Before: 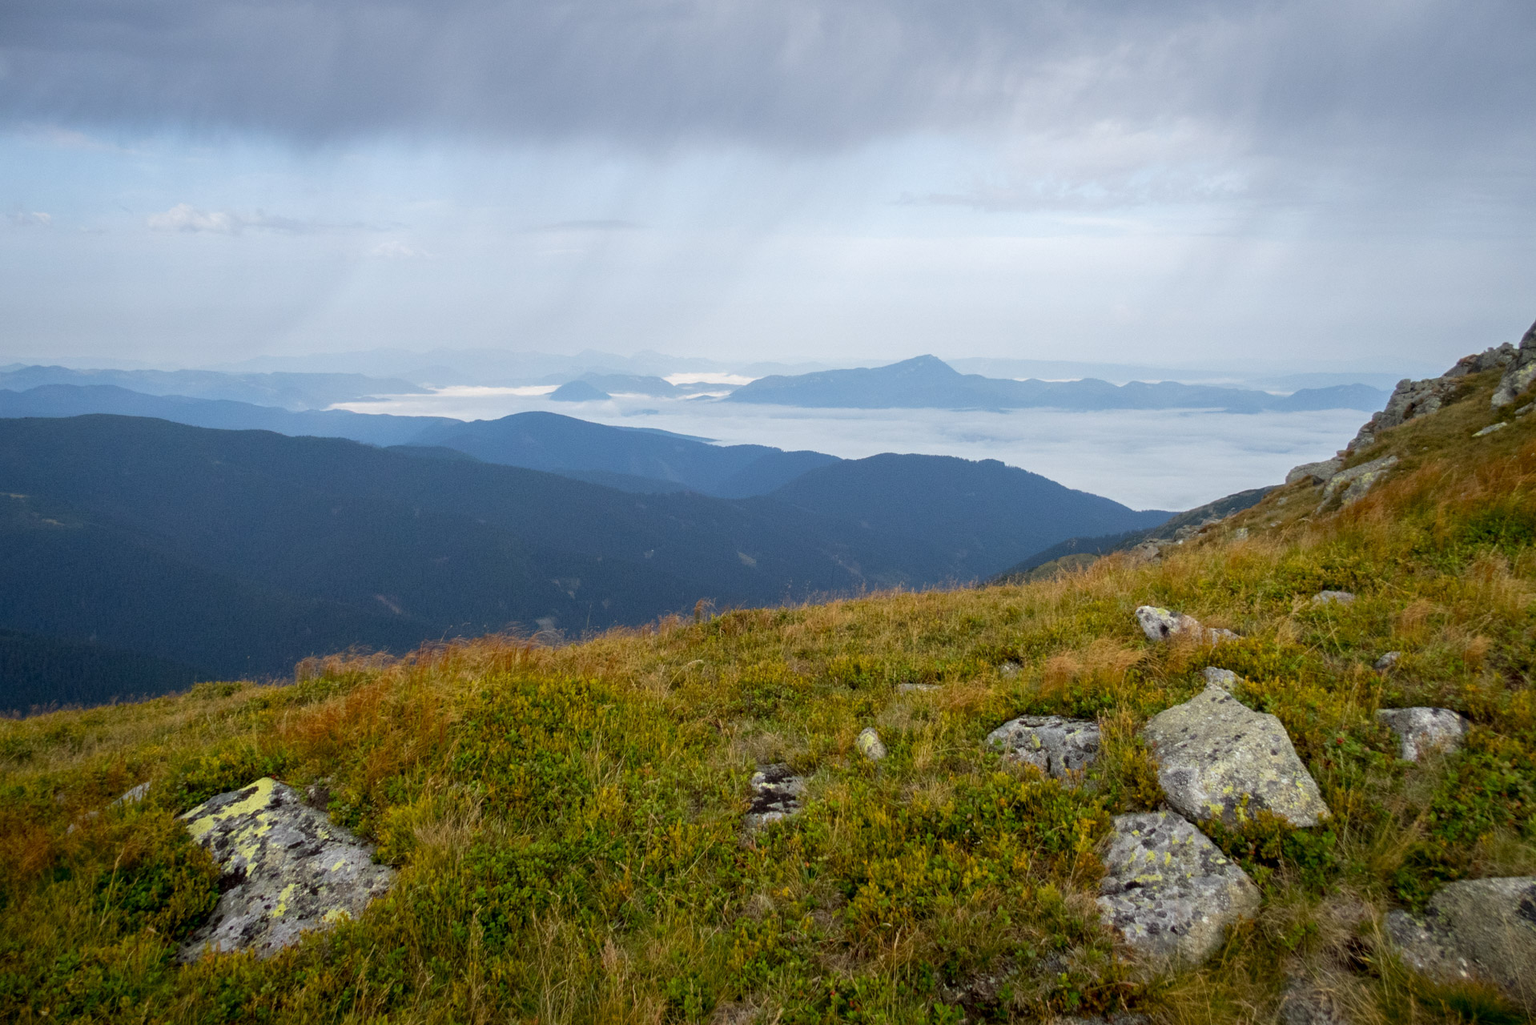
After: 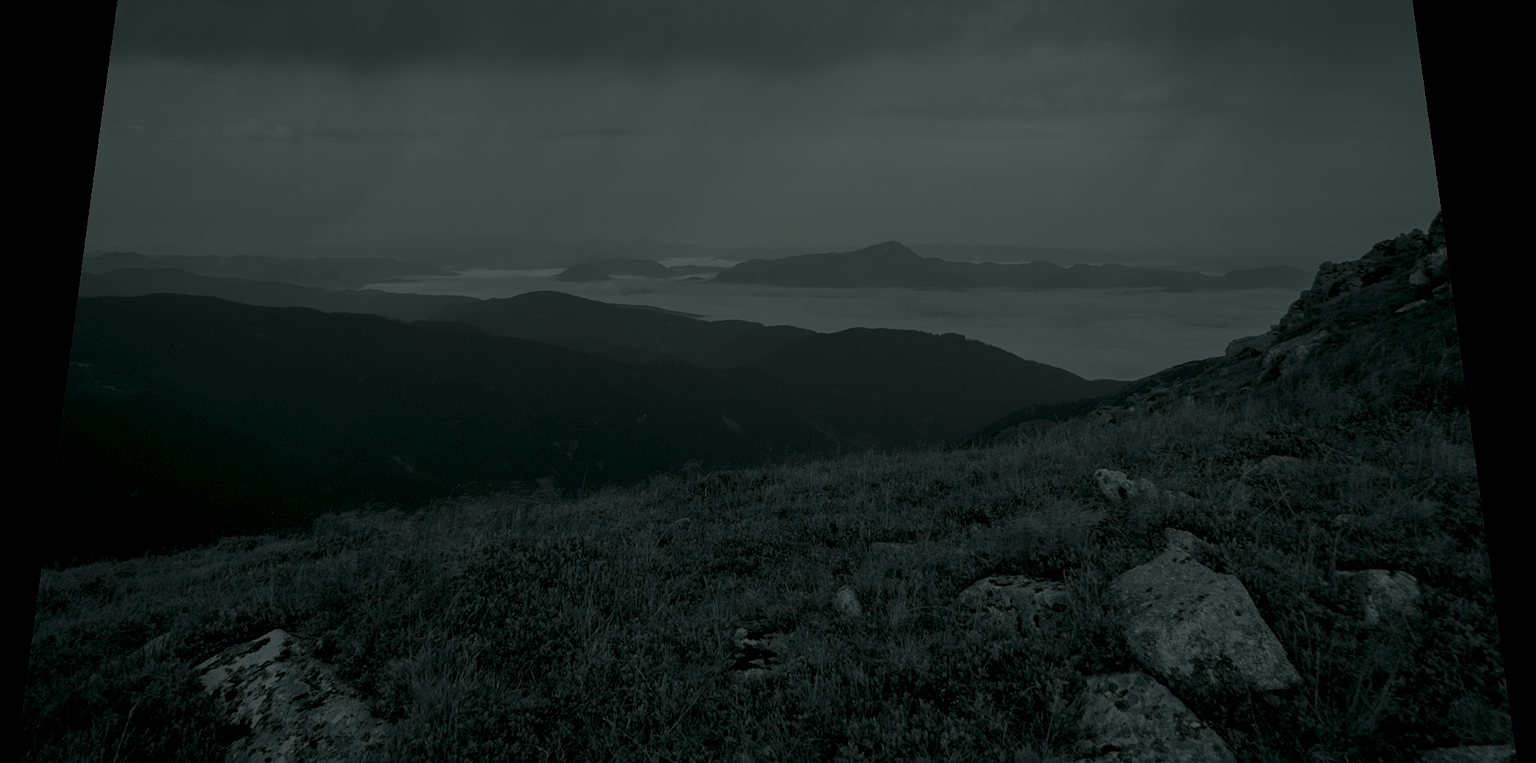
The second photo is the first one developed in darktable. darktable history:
colorize: hue 90°, saturation 19%, lightness 1.59%, version 1
rotate and perspective: rotation 0.128°, lens shift (vertical) -0.181, lens shift (horizontal) -0.044, shear 0.001, automatic cropping off
sharpen: radius 1.272, amount 0.305, threshold 0
color zones: curves: ch1 [(0, 0.525) (0.143, 0.556) (0.286, 0.52) (0.429, 0.5) (0.571, 0.5) (0.714, 0.5) (0.857, 0.503) (1, 0.525)]
crop and rotate: top 5.667%, bottom 14.937%
